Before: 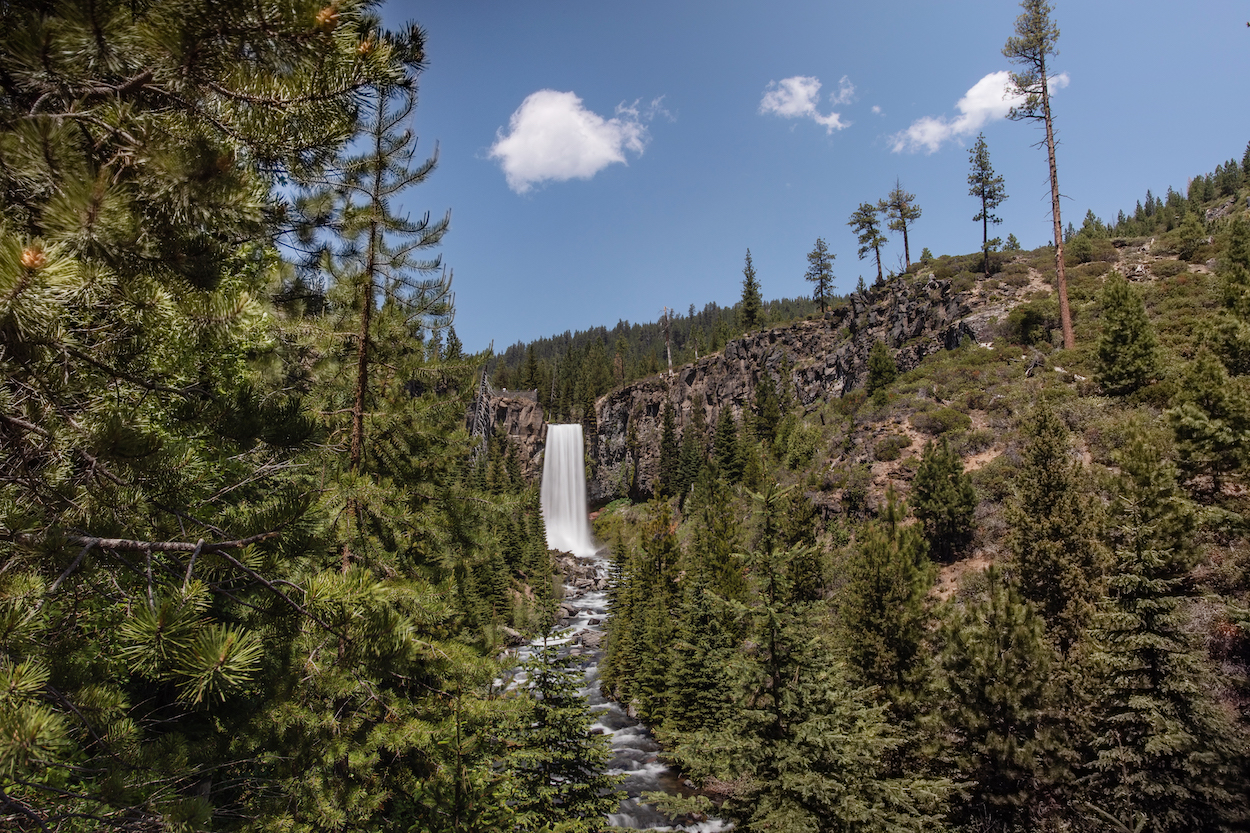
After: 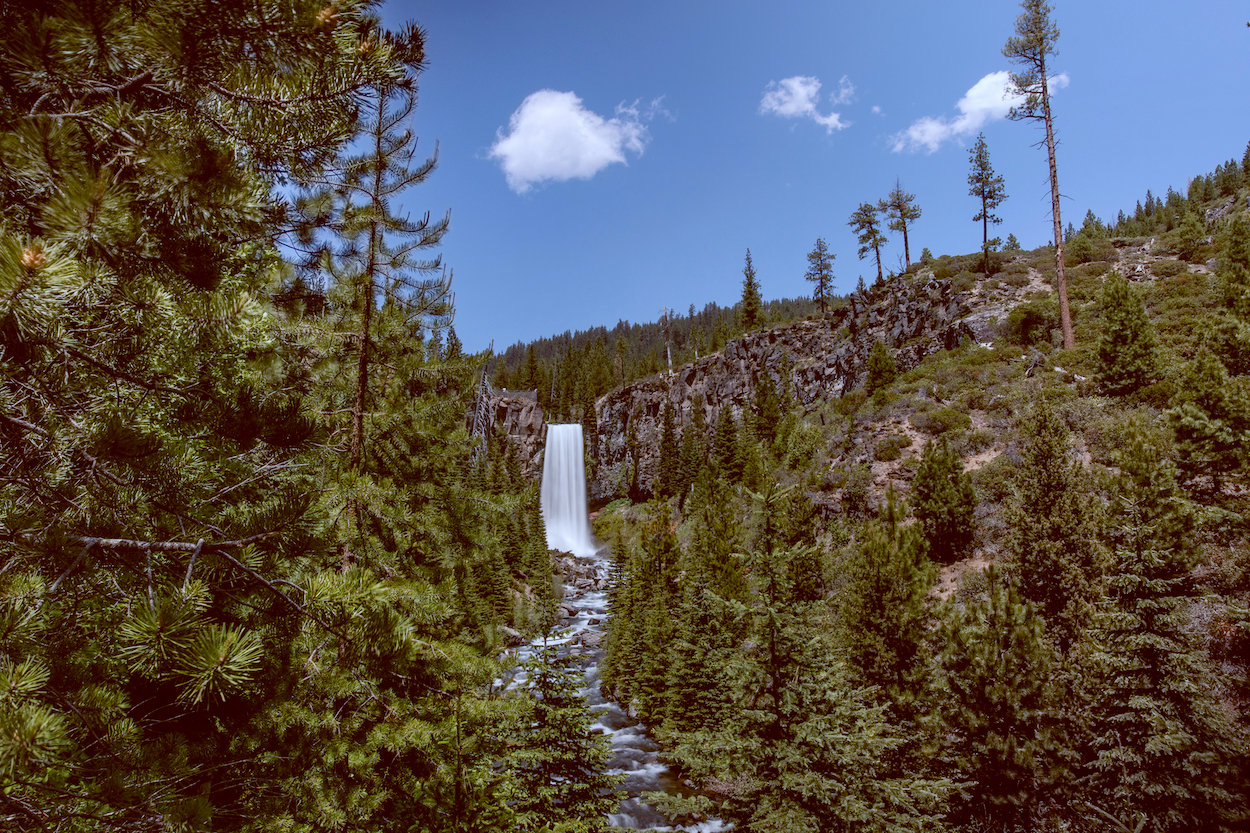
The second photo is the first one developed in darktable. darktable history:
white balance: red 0.954, blue 1.079
color balance: lift [1, 1.015, 1.004, 0.985], gamma [1, 0.958, 0.971, 1.042], gain [1, 0.956, 0.977, 1.044]
